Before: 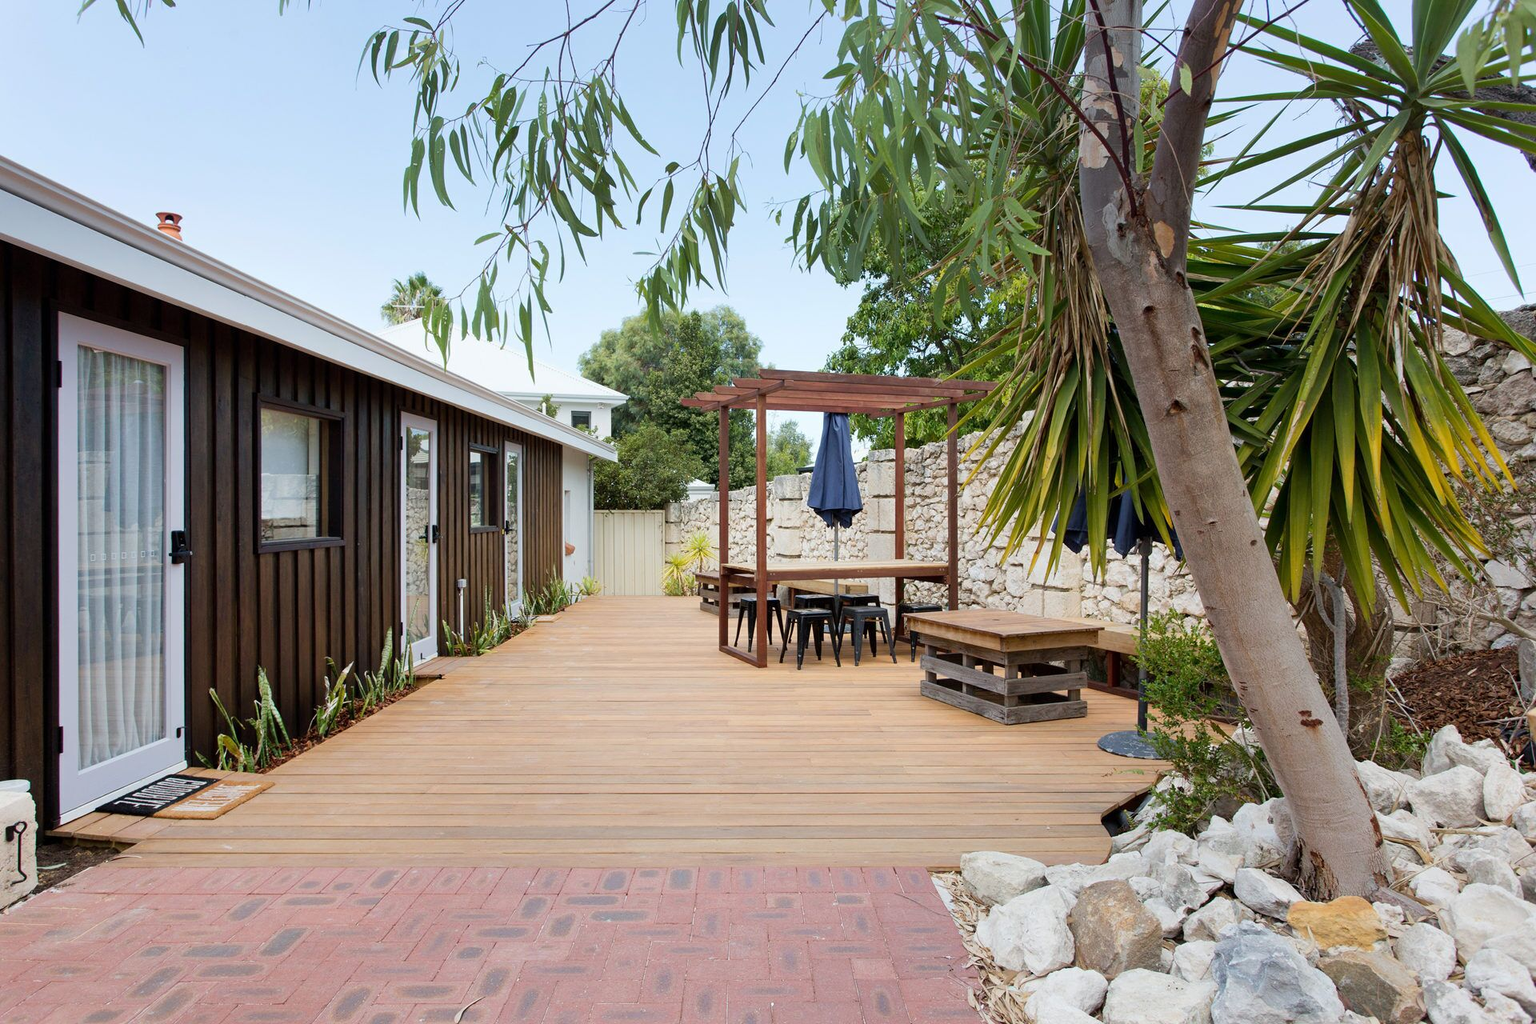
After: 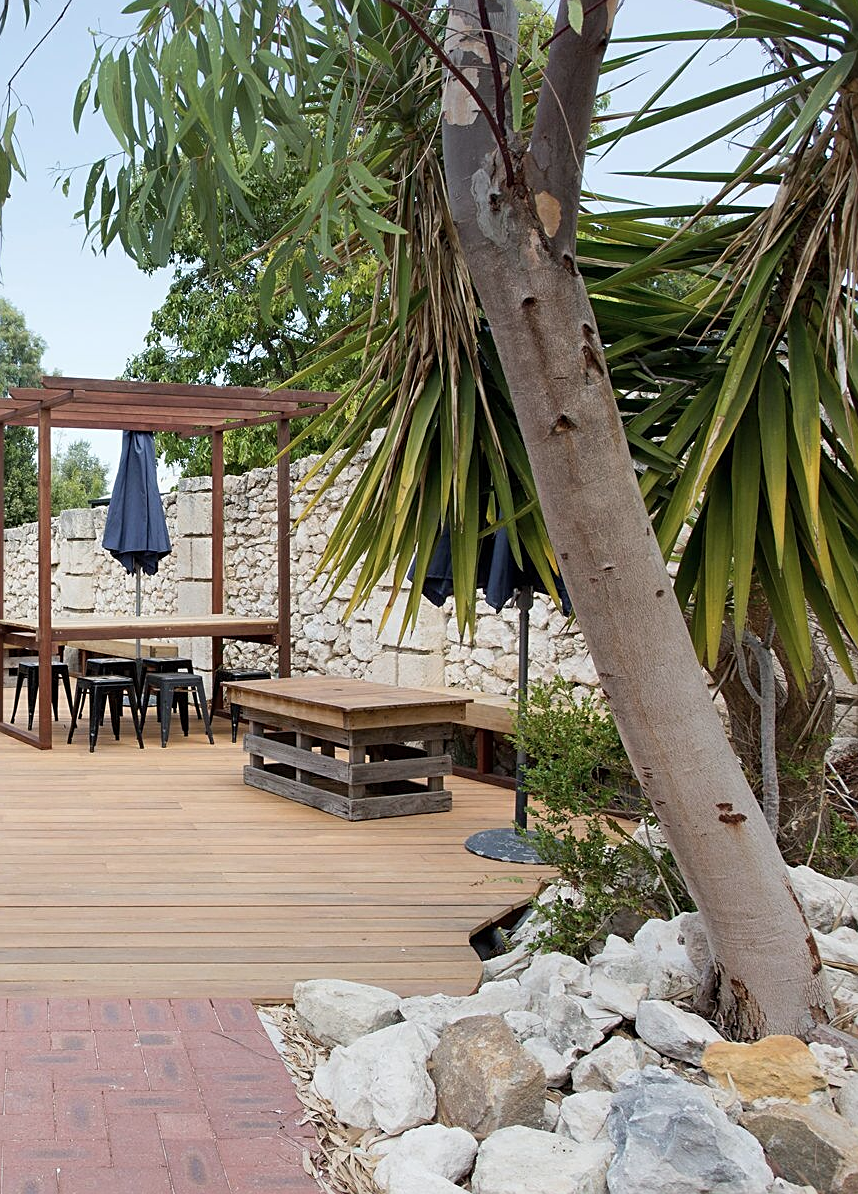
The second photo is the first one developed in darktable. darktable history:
sharpen: amount 0.492
crop: left 47.266%, top 6.658%, right 8.04%
color correction: highlights b* -0.024, saturation 0.851
